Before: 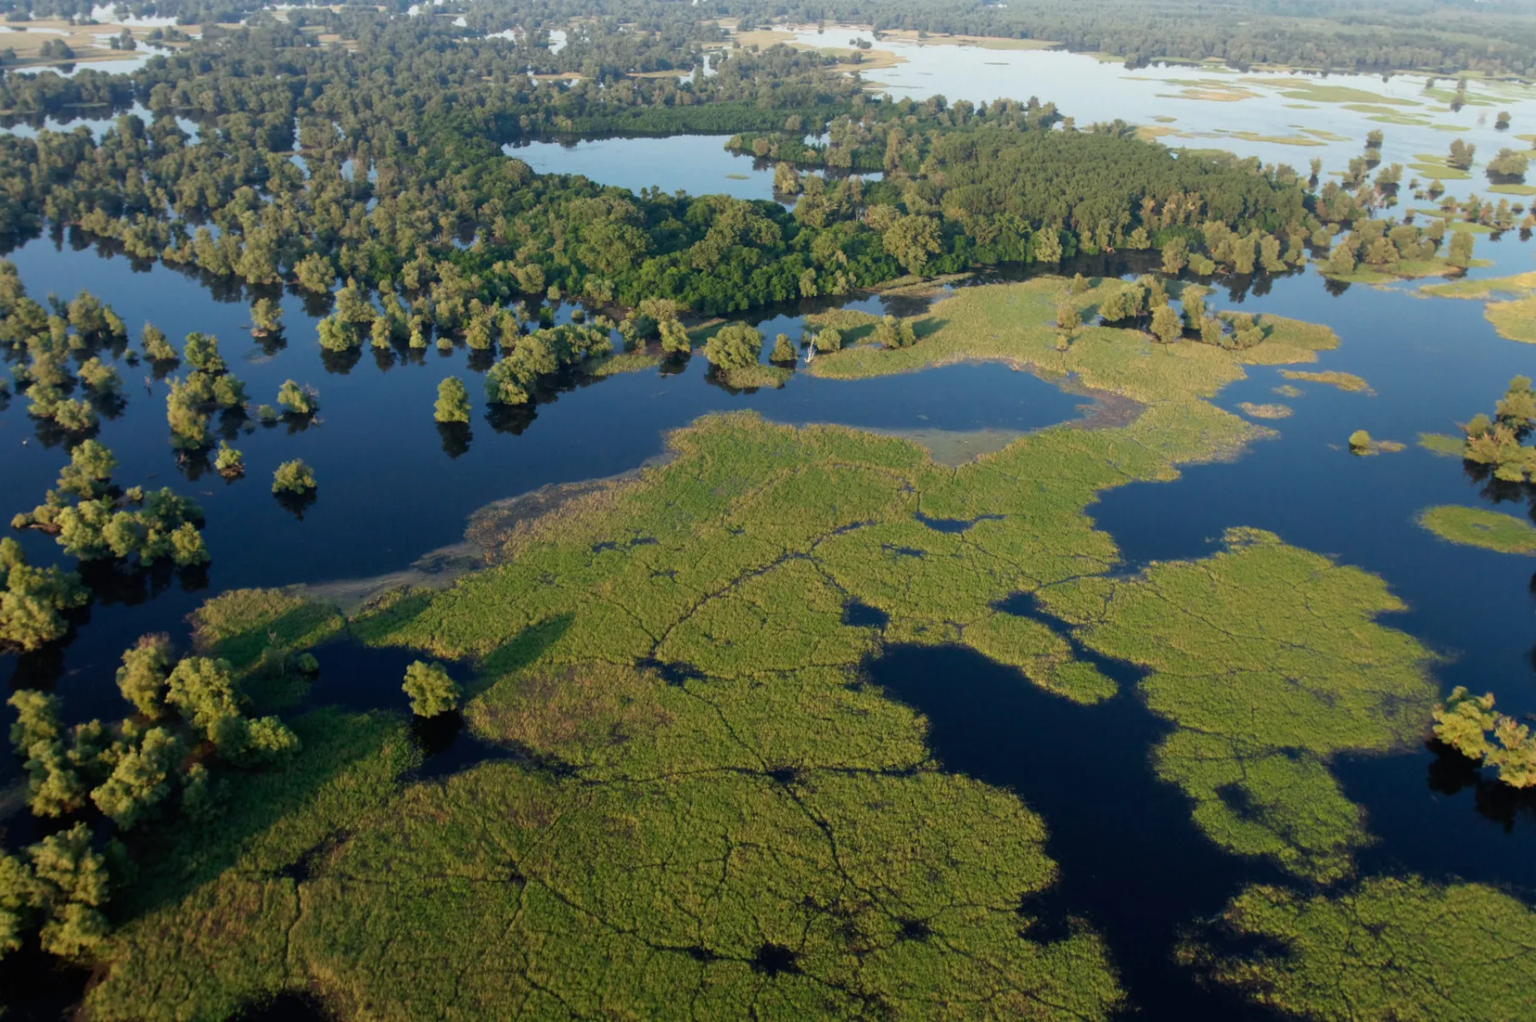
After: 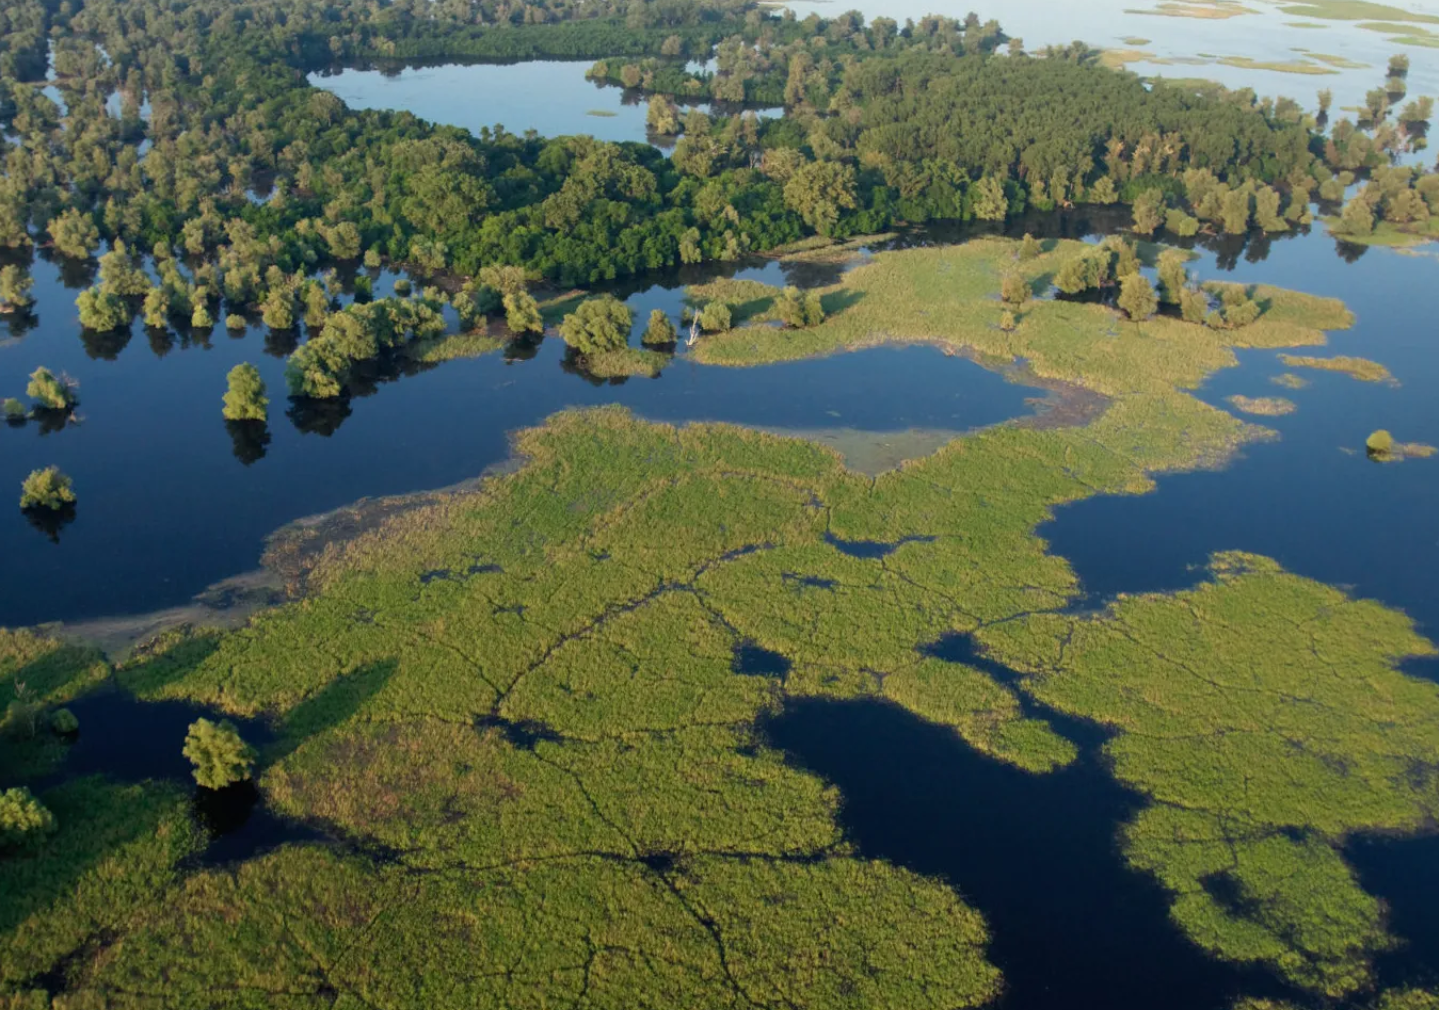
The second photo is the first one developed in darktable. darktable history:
shadows and highlights: shadows 20.01, highlights -20.48, soften with gaussian
tone equalizer: edges refinement/feathering 500, mask exposure compensation -1.57 EV, preserve details no
crop: left 16.718%, top 8.5%, right 8.293%, bottom 12.423%
